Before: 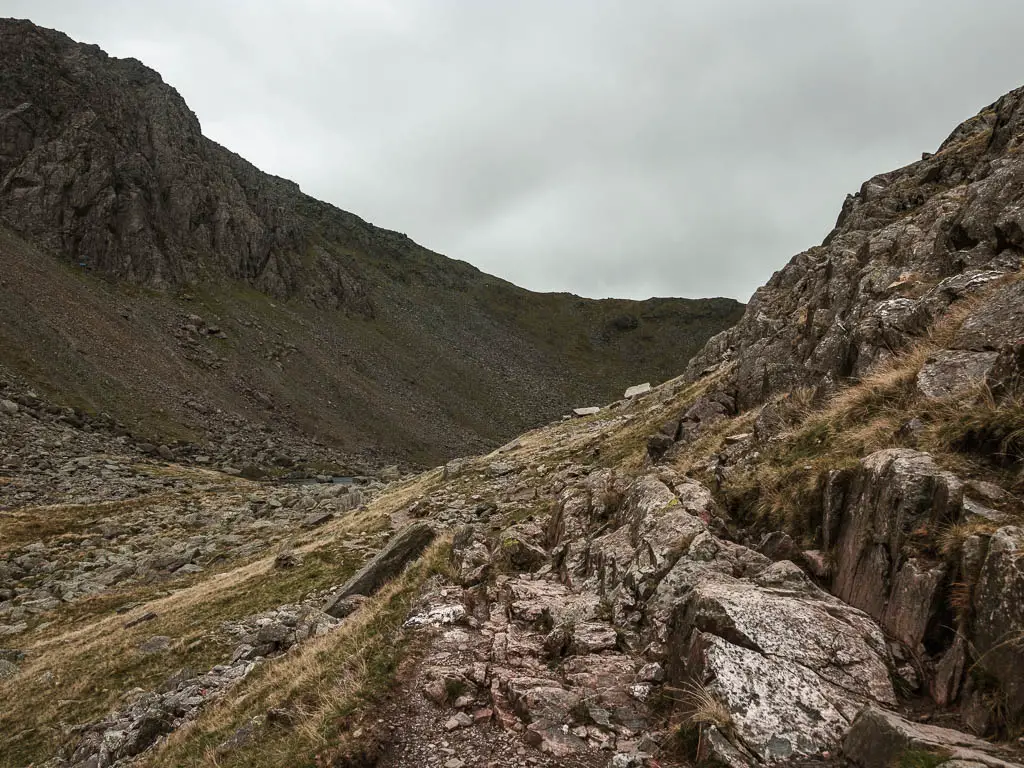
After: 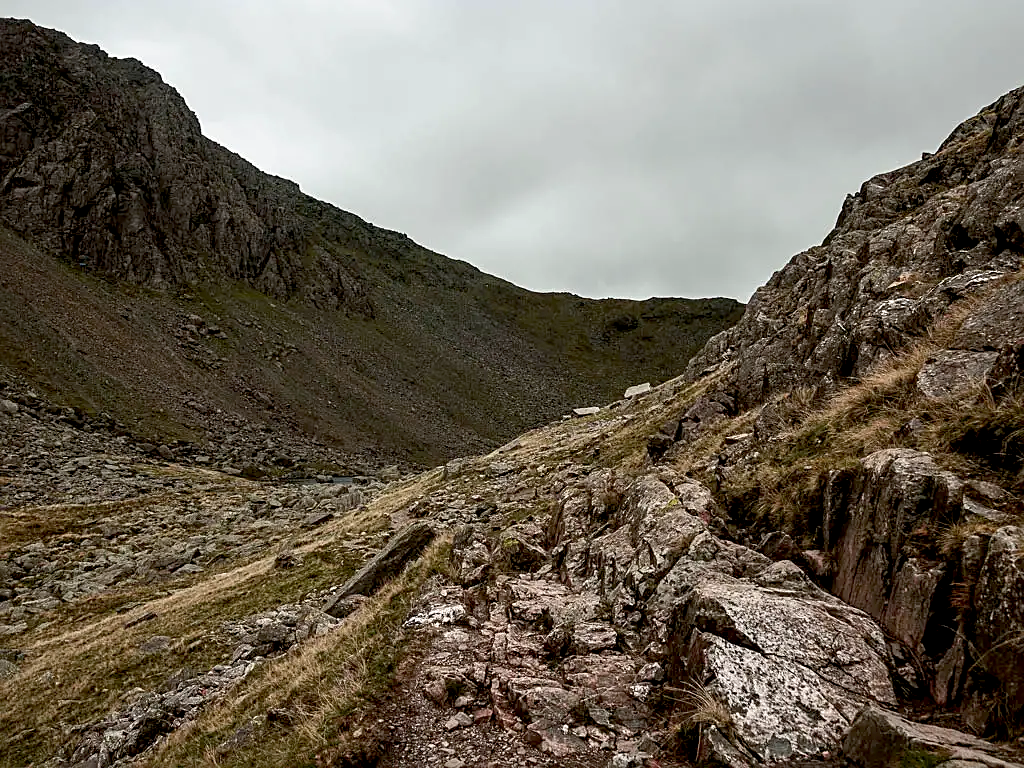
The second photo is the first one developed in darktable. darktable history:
exposure: black level correction 0.014, compensate highlight preservation false
sharpen: on, module defaults
